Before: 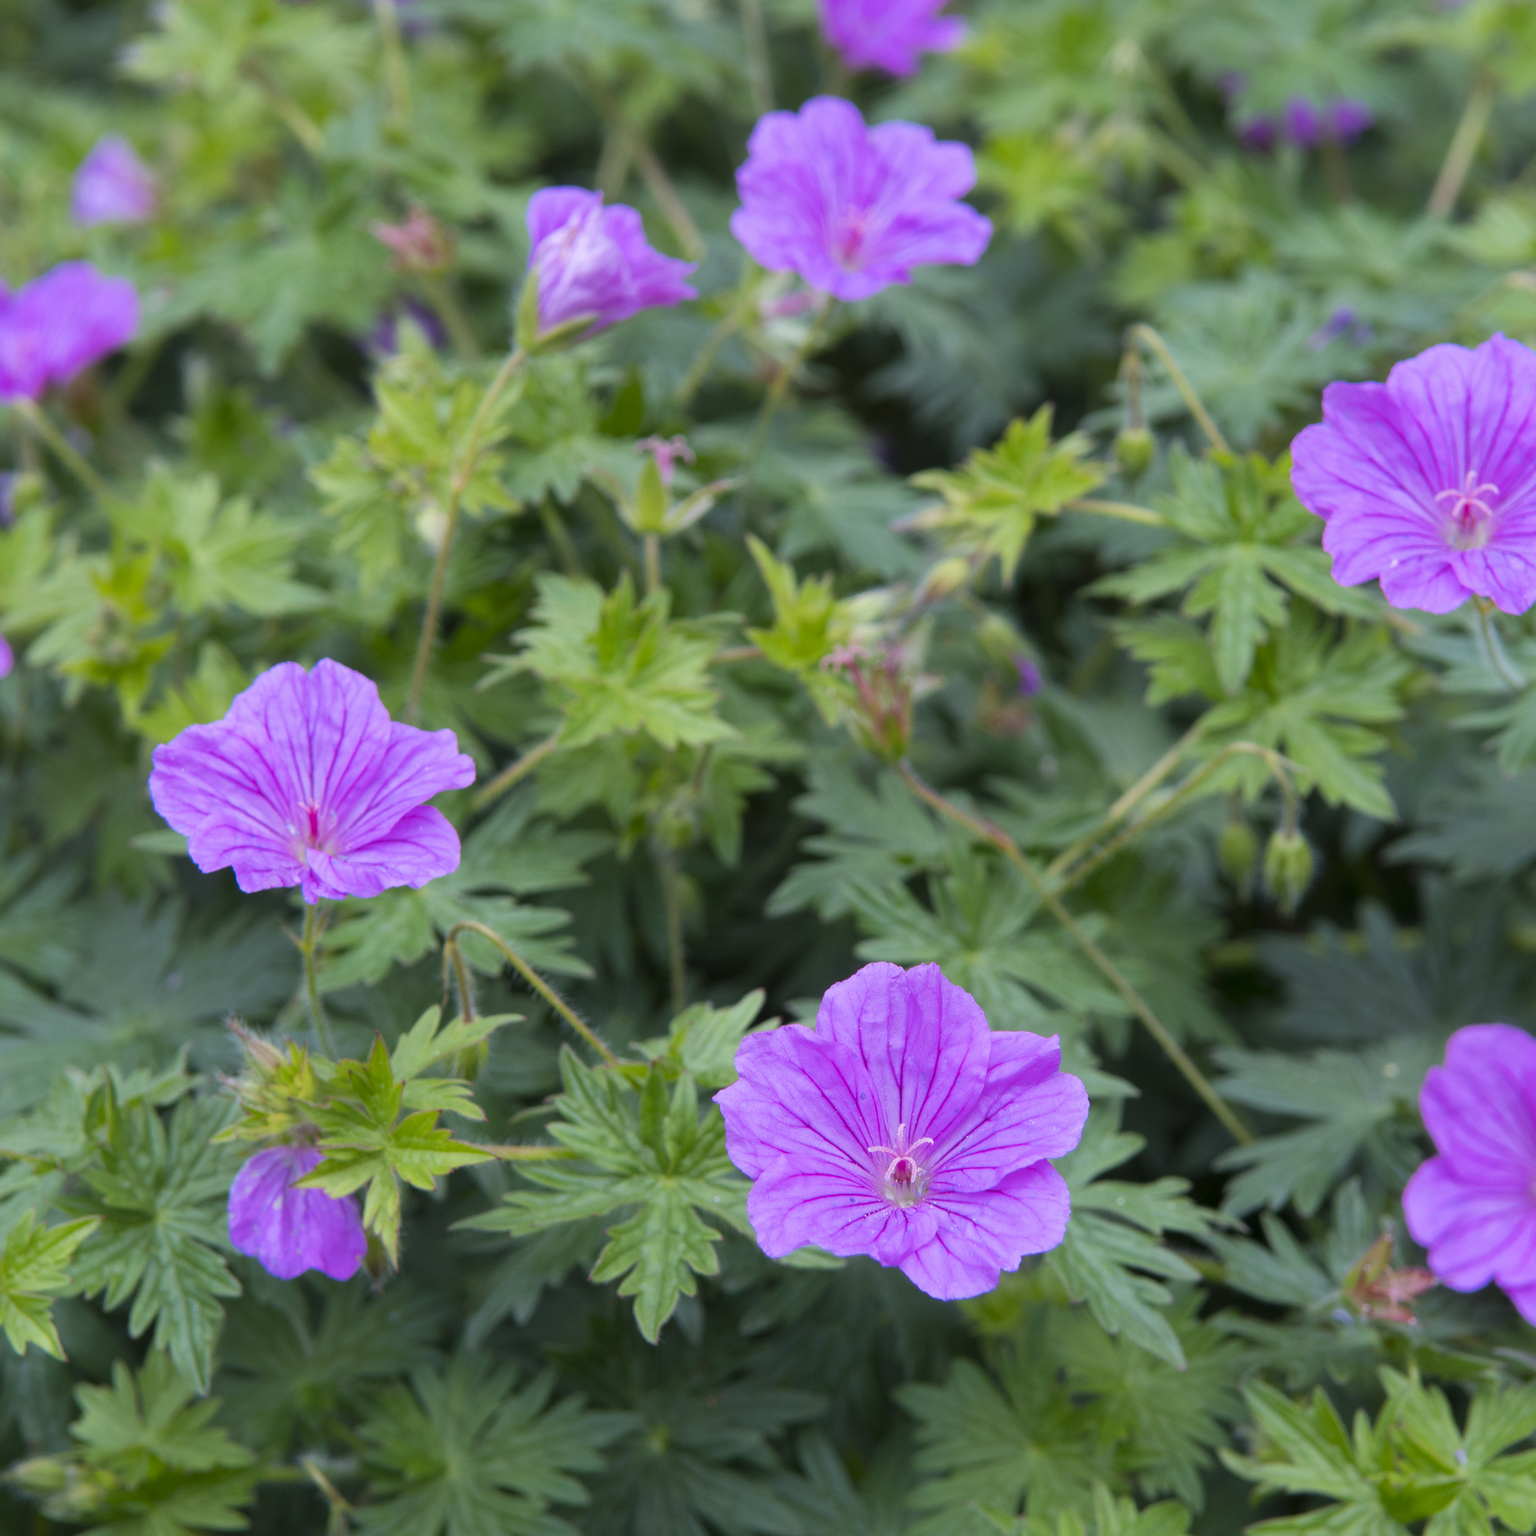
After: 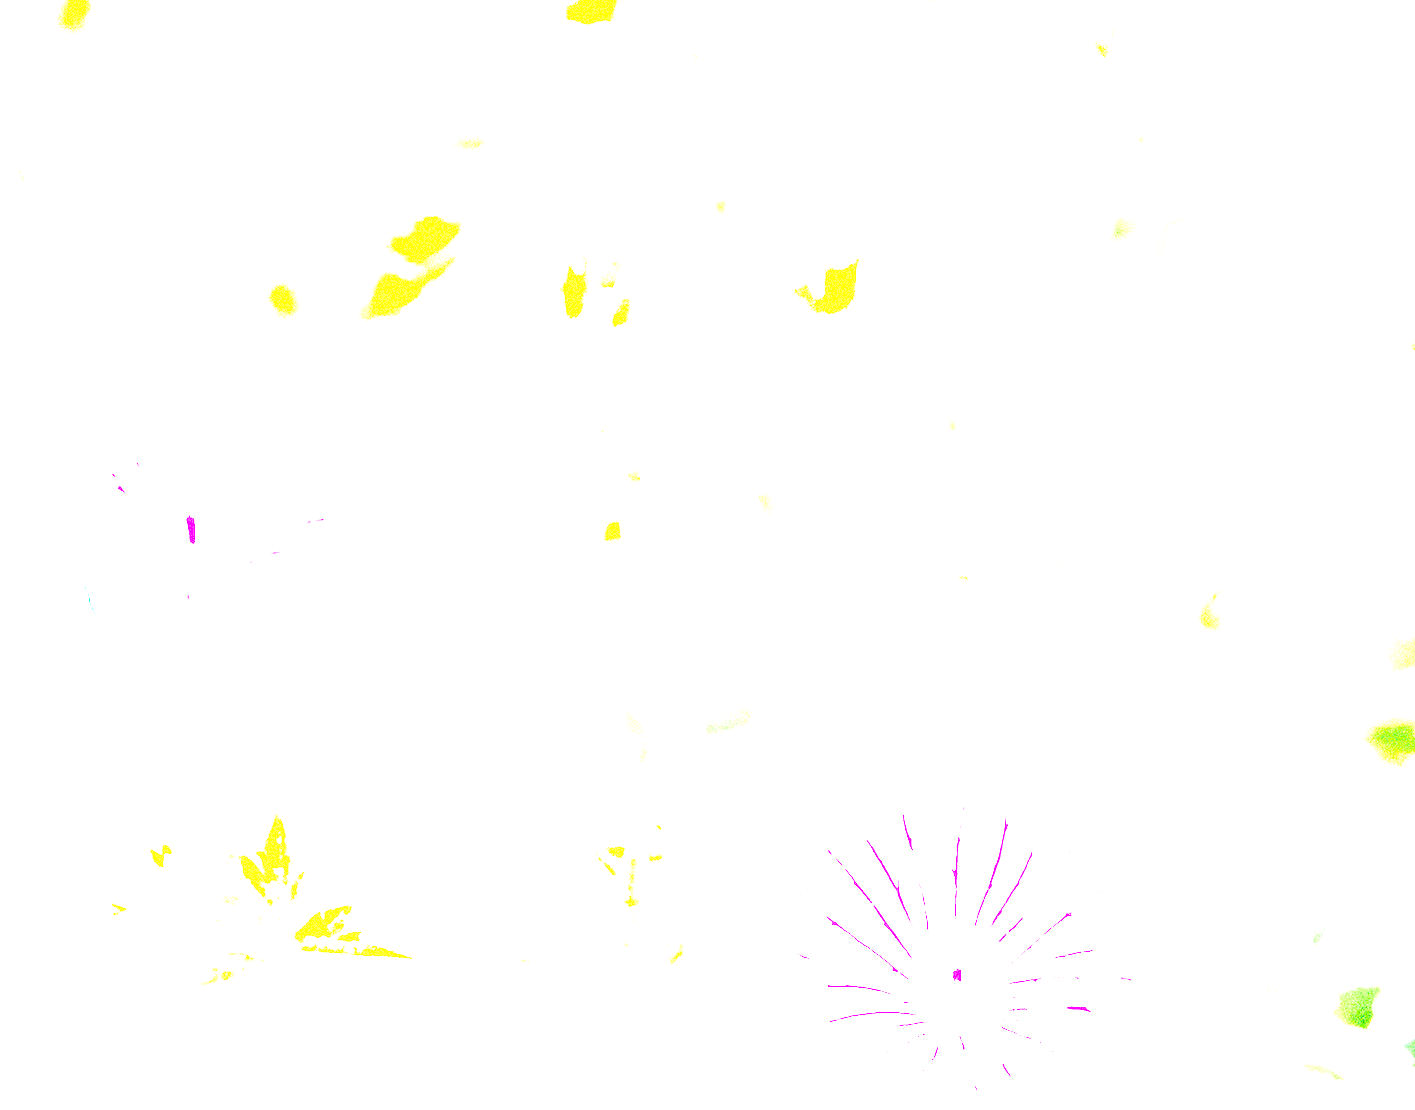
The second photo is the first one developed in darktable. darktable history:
crop: left 10.885%, top 27.186%, right 18.327%, bottom 17.312%
exposure: exposure 7.921 EV, compensate highlight preservation false
